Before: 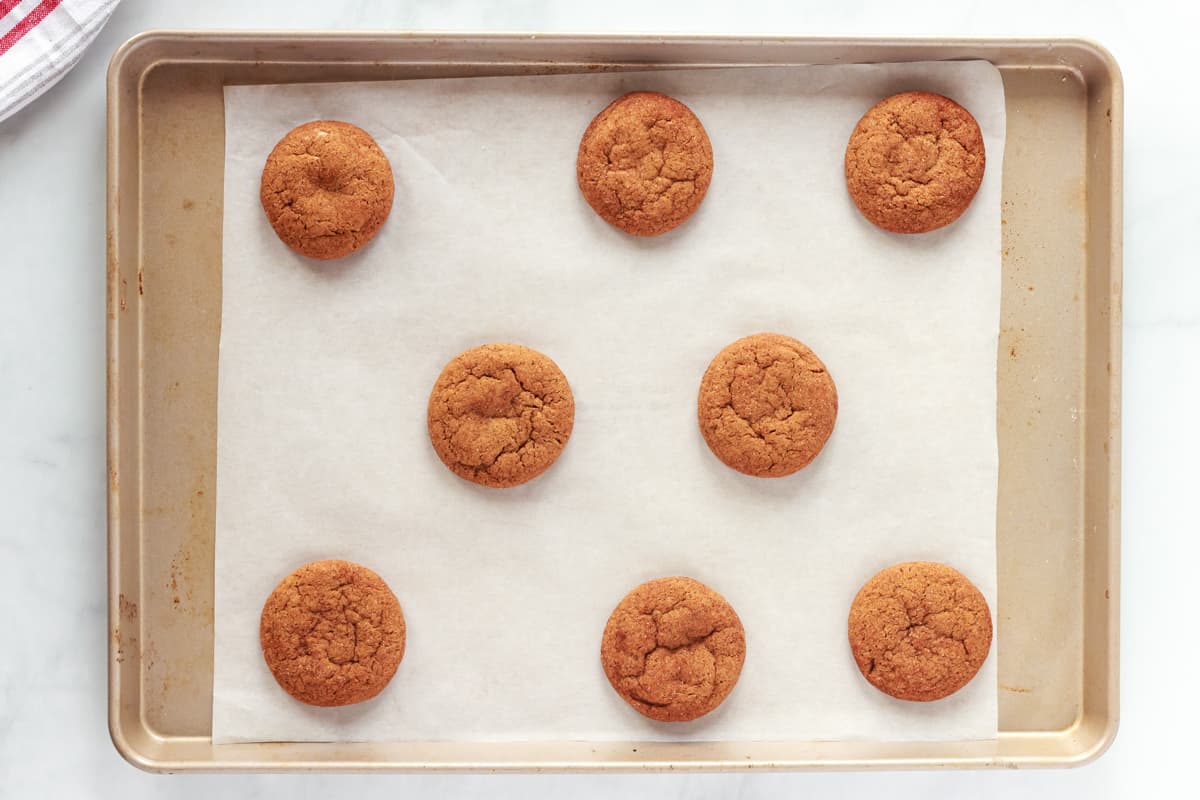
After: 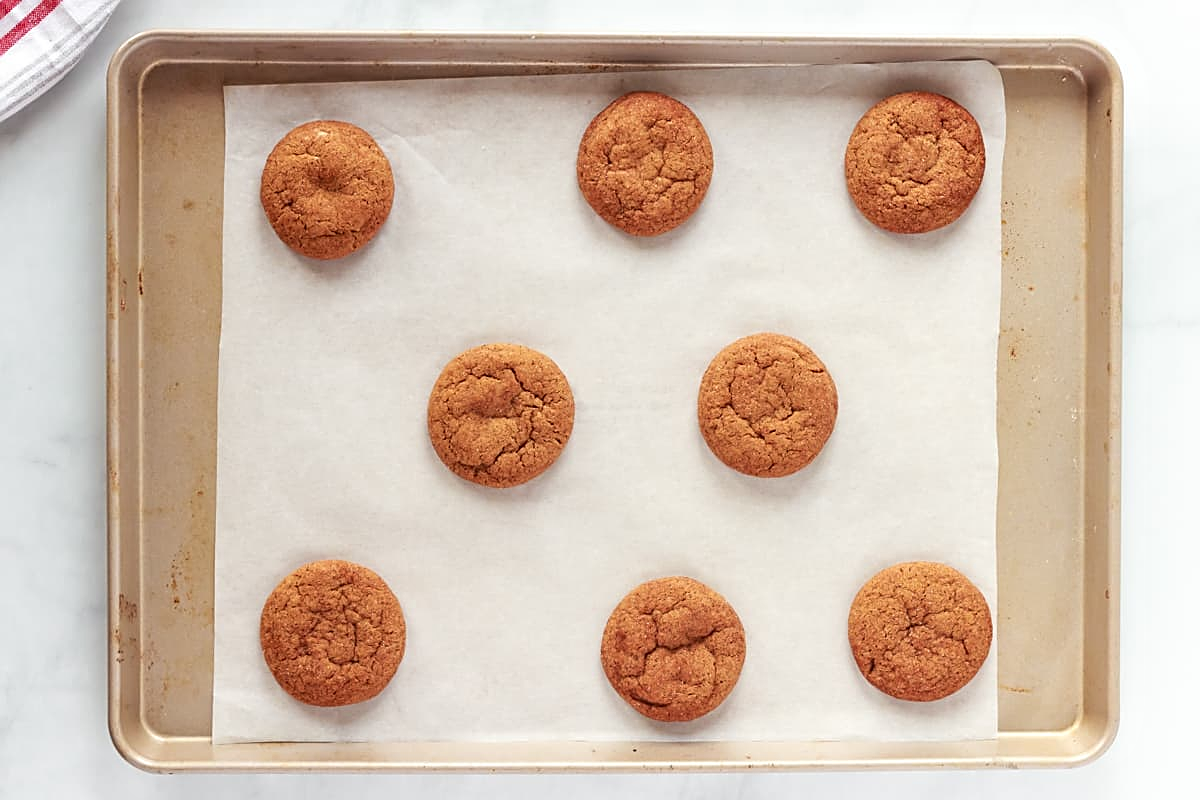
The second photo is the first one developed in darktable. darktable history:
sharpen: on, module defaults
contrast equalizer: octaves 7, y [[0.5, 0.5, 0.468, 0.5, 0.5, 0.5], [0.5 ×6], [0.5 ×6], [0 ×6], [0 ×6]], mix -0.993
